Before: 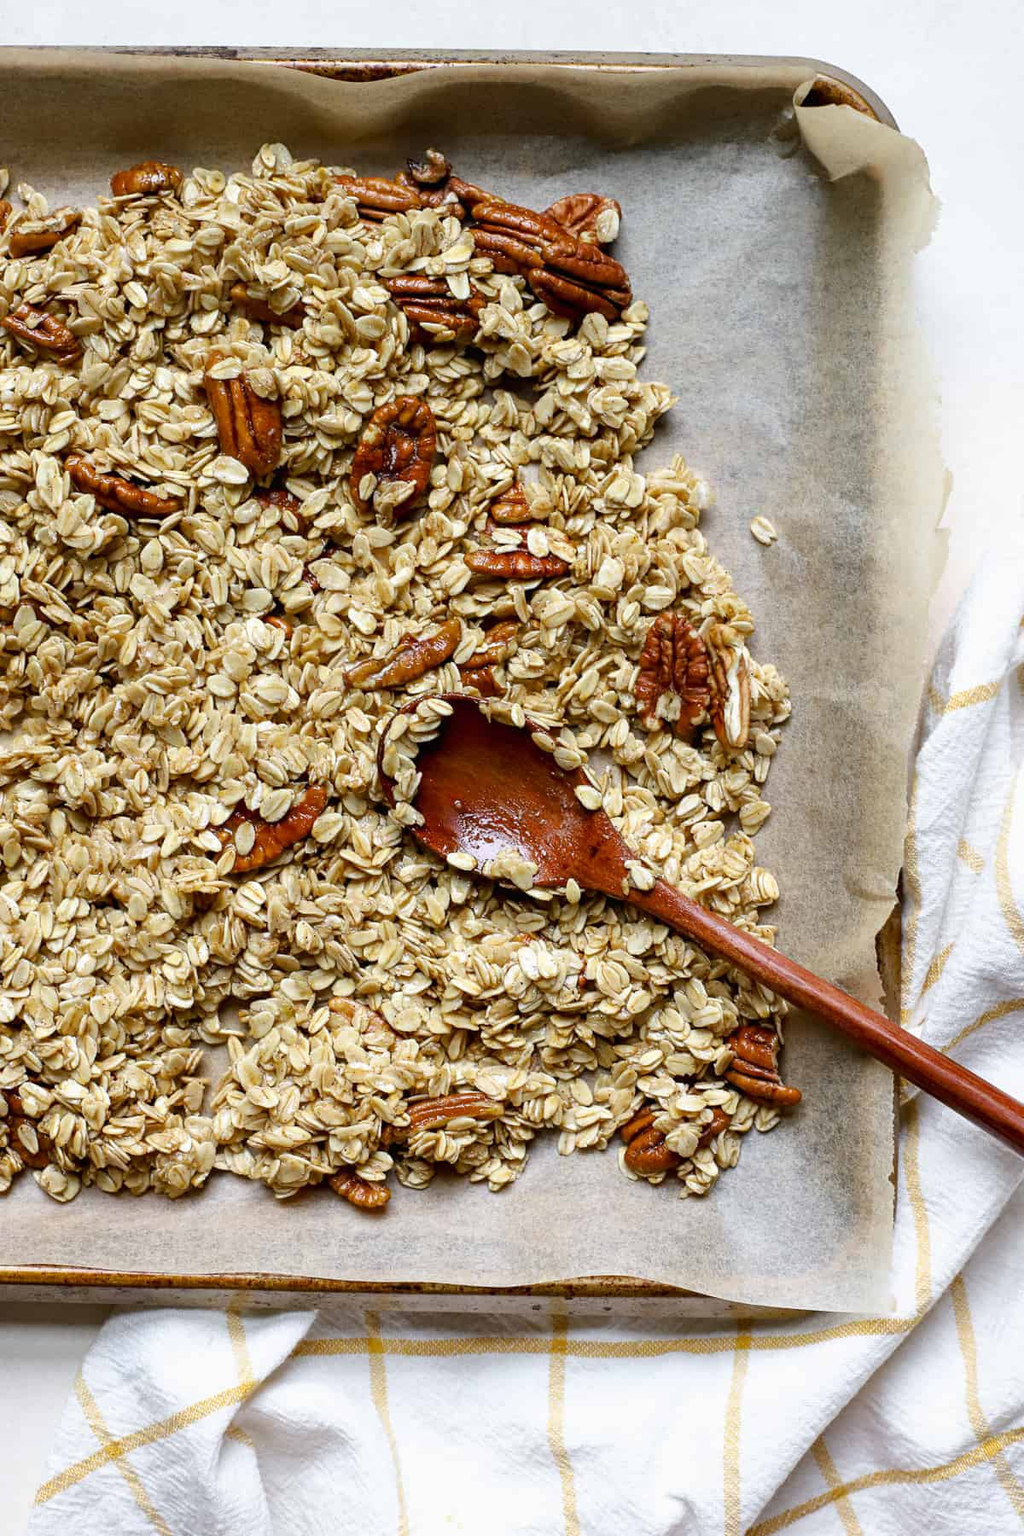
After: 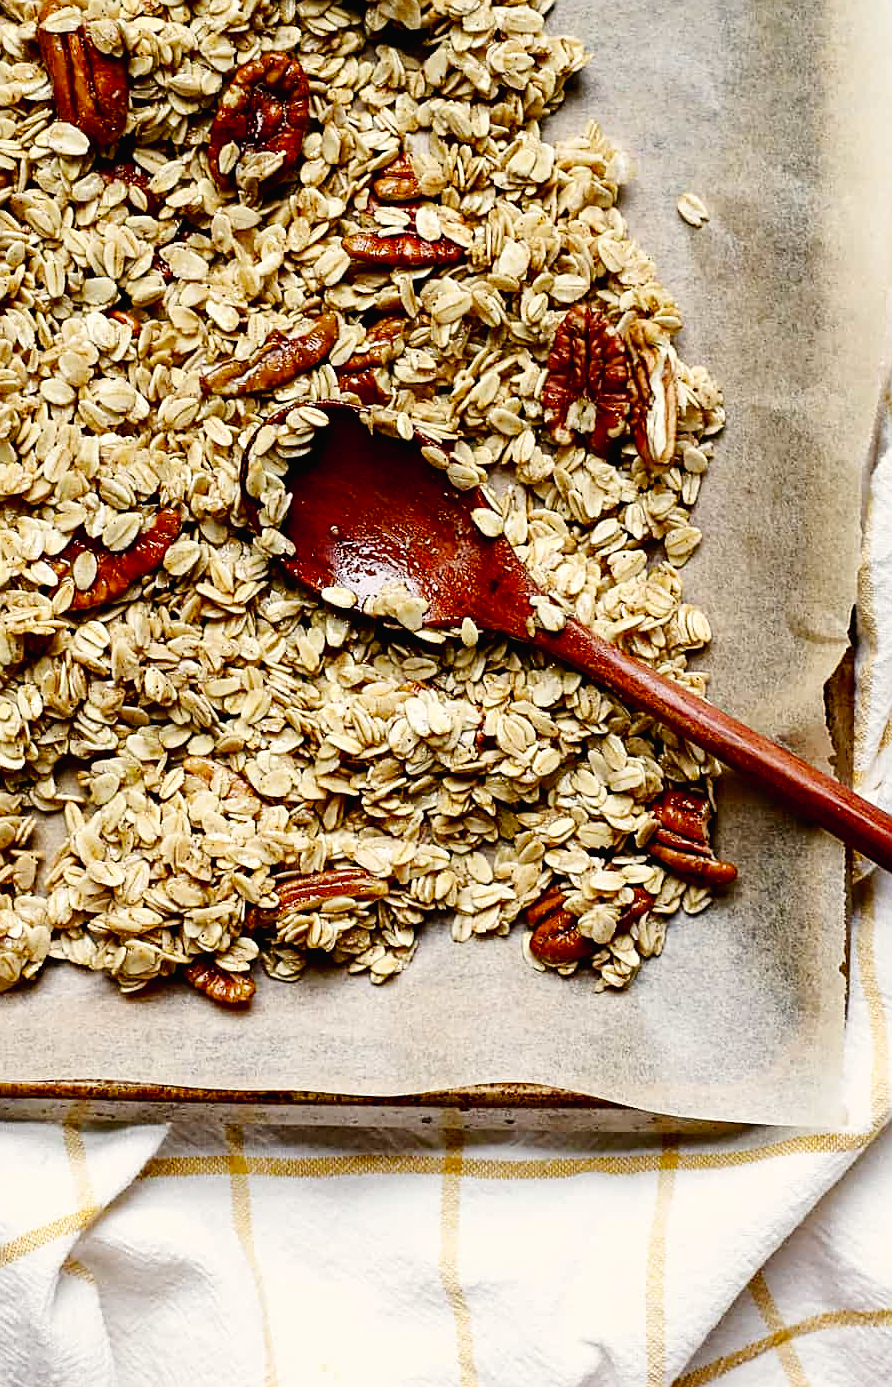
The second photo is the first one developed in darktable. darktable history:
crop: left 16.885%, top 22.943%, right 8.768%
tone curve: curves: ch0 [(0, 0.013) (0.054, 0.018) (0.205, 0.197) (0.289, 0.309) (0.382, 0.437) (0.475, 0.552) (0.666, 0.743) (0.791, 0.85) (1, 0.998)]; ch1 [(0, 0) (0.394, 0.338) (0.449, 0.404) (0.499, 0.498) (0.526, 0.528) (0.543, 0.564) (0.589, 0.633) (0.66, 0.687) (0.783, 0.804) (1, 1)]; ch2 [(0, 0) (0.304, 0.31) (0.403, 0.399) (0.441, 0.421) (0.474, 0.466) (0.498, 0.496) (0.524, 0.538) (0.555, 0.584) (0.633, 0.665) (0.7, 0.711) (1, 1)], preserve colors none
contrast brightness saturation: contrast 0.116, brightness -0.115, saturation 0.195
base curve: preserve colors none
color balance rgb: highlights gain › chroma 2.974%, highlights gain › hue 77.25°, linear chroma grading › shadows -6.703%, linear chroma grading › highlights -6.644%, linear chroma grading › global chroma -10.522%, linear chroma grading › mid-tones -8.191%, perceptual saturation grading › global saturation -1.916%, perceptual saturation grading › highlights -8.196%, perceptual saturation grading › mid-tones 7.446%, perceptual saturation grading › shadows 3.823%, global vibrance 20%
sharpen: on, module defaults
